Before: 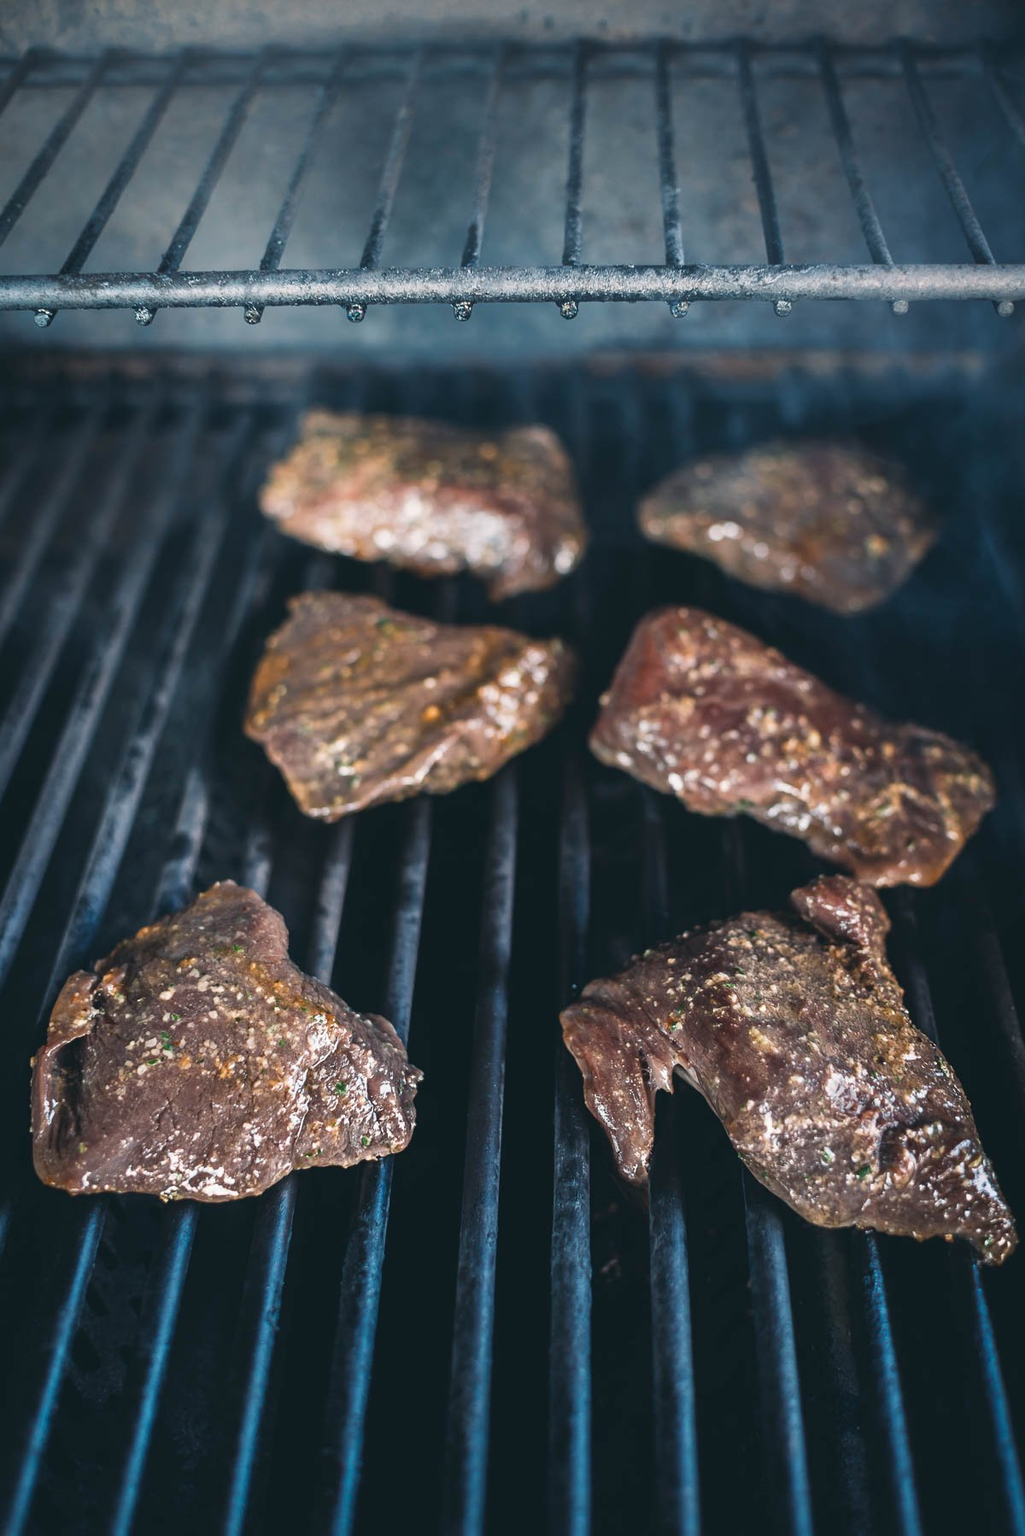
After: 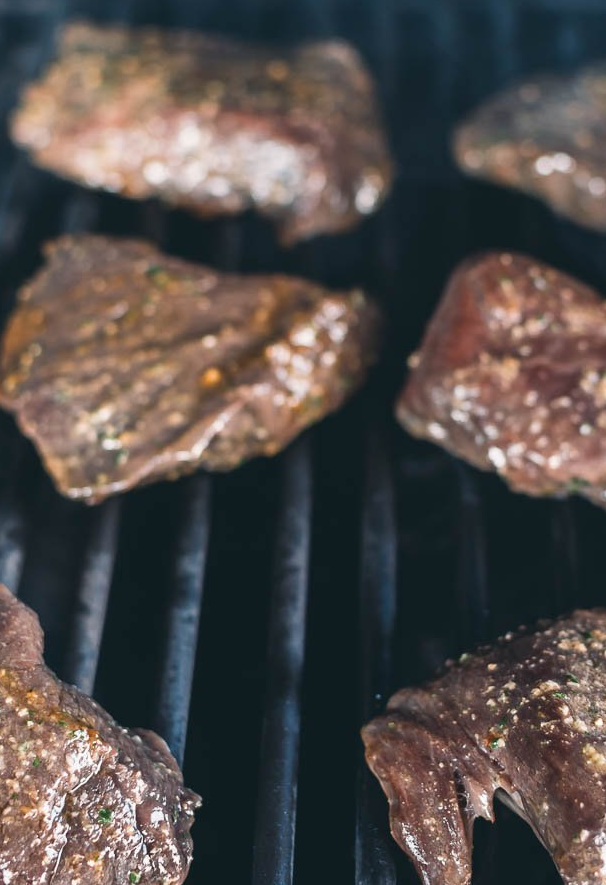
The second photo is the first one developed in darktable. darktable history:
crop: left 24.573%, top 25.507%, right 24.91%, bottom 25.237%
